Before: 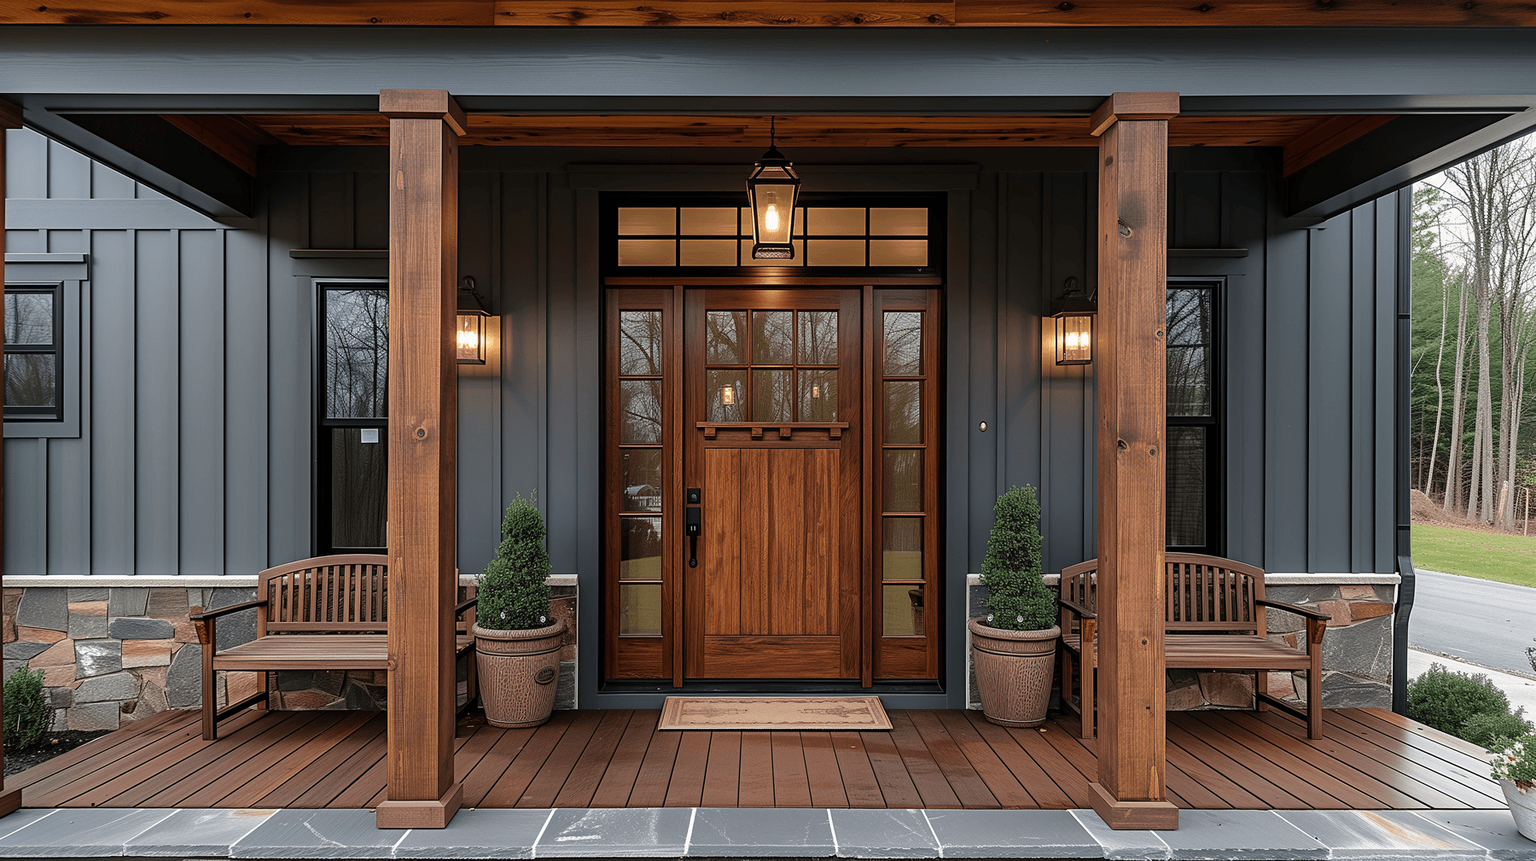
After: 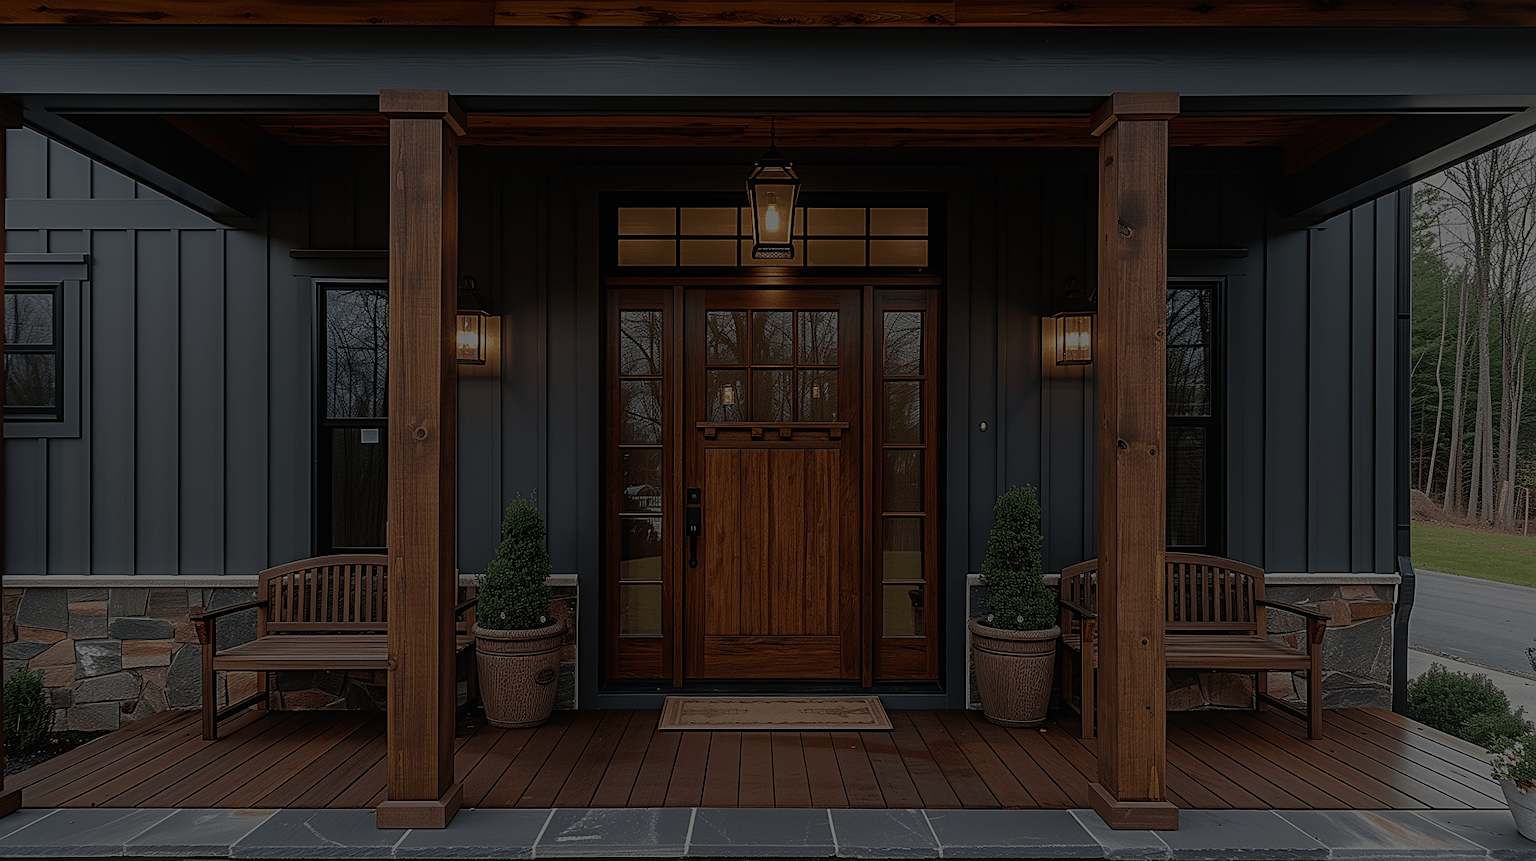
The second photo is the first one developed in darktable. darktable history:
exposure: exposure -2.358 EV, compensate exposure bias true, compensate highlight preservation false
sharpen: on, module defaults
local contrast: highlights 46%, shadows 1%, detail 100%
